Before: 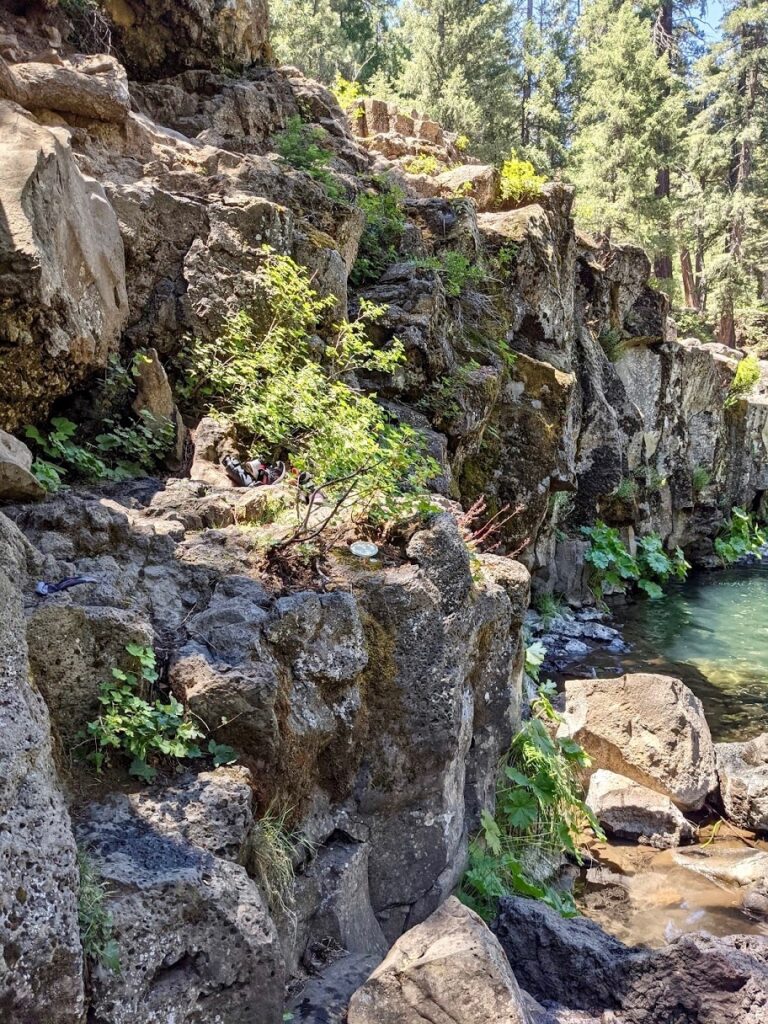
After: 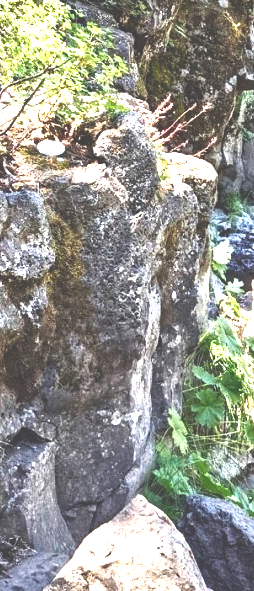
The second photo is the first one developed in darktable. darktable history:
crop: left 40.878%, top 39.176%, right 25.993%, bottom 3.081%
exposure: black level correction -0.062, exposure -0.05 EV, compensate highlight preservation false
tone equalizer: -8 EV -1.08 EV, -7 EV -1.01 EV, -6 EV -0.867 EV, -5 EV -0.578 EV, -3 EV 0.578 EV, -2 EV 0.867 EV, -1 EV 1.01 EV, +0 EV 1.08 EV, edges refinement/feathering 500, mask exposure compensation -1.57 EV, preserve details no
color balance rgb: linear chroma grading › shadows -2.2%, linear chroma grading › highlights -15%, linear chroma grading › global chroma -10%, linear chroma grading › mid-tones -10%, perceptual saturation grading › global saturation 45%, perceptual saturation grading › highlights -50%, perceptual saturation grading › shadows 30%, perceptual brilliance grading › global brilliance 18%, global vibrance 45%
